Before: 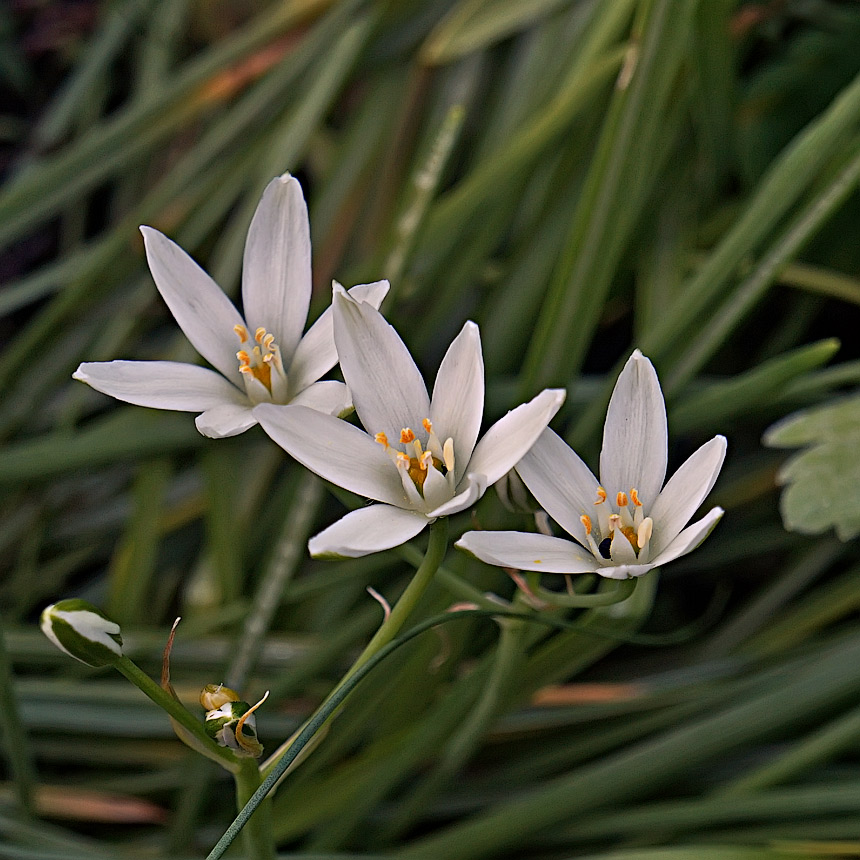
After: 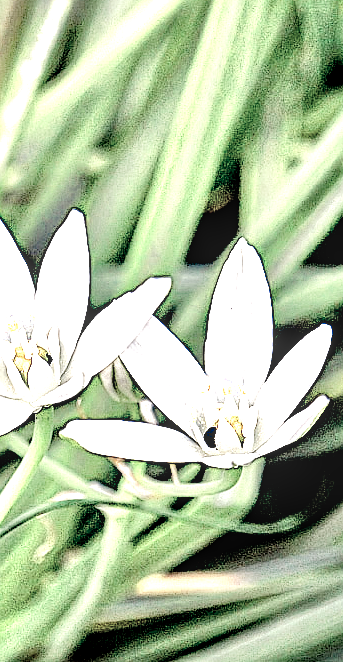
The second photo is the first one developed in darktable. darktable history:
local contrast: detail 130%
shadows and highlights: shadows 12.26, white point adjustment 1.15, highlights -2.2, soften with gaussian
color zones: curves: ch0 [(0.25, 0.667) (0.758, 0.368)]; ch1 [(0.215, 0.245) (0.761, 0.373)]; ch2 [(0.247, 0.554) (0.761, 0.436)]
exposure: black level correction 0.005, exposure 2.073 EV, compensate exposure bias true, compensate highlight preservation false
tone equalizer: -7 EV 0.142 EV, -6 EV 0.629 EV, -5 EV 1.19 EV, -4 EV 1.3 EV, -3 EV 1.15 EV, -2 EV 0.6 EV, -1 EV 0.156 EV
tone curve: curves: ch0 [(0, 0.01) (0.037, 0.032) (0.131, 0.108) (0.275, 0.256) (0.483, 0.512) (0.61, 0.665) (0.696, 0.742) (0.792, 0.819) (0.911, 0.925) (0.997, 0.995)]; ch1 [(0, 0) (0.308, 0.29) (0.425, 0.411) (0.492, 0.488) (0.507, 0.503) (0.53, 0.532) (0.573, 0.586) (0.683, 0.702) (0.746, 0.77) (1, 1)]; ch2 [(0, 0) (0.246, 0.233) (0.36, 0.352) (0.415, 0.415) (0.485, 0.487) (0.502, 0.504) (0.525, 0.518) (0.539, 0.539) (0.587, 0.594) (0.636, 0.652) (0.711, 0.729) (0.845, 0.855) (0.998, 0.977)], preserve colors none
crop: left 46.031%, top 12.972%, right 14.012%, bottom 9.935%
sharpen: on, module defaults
